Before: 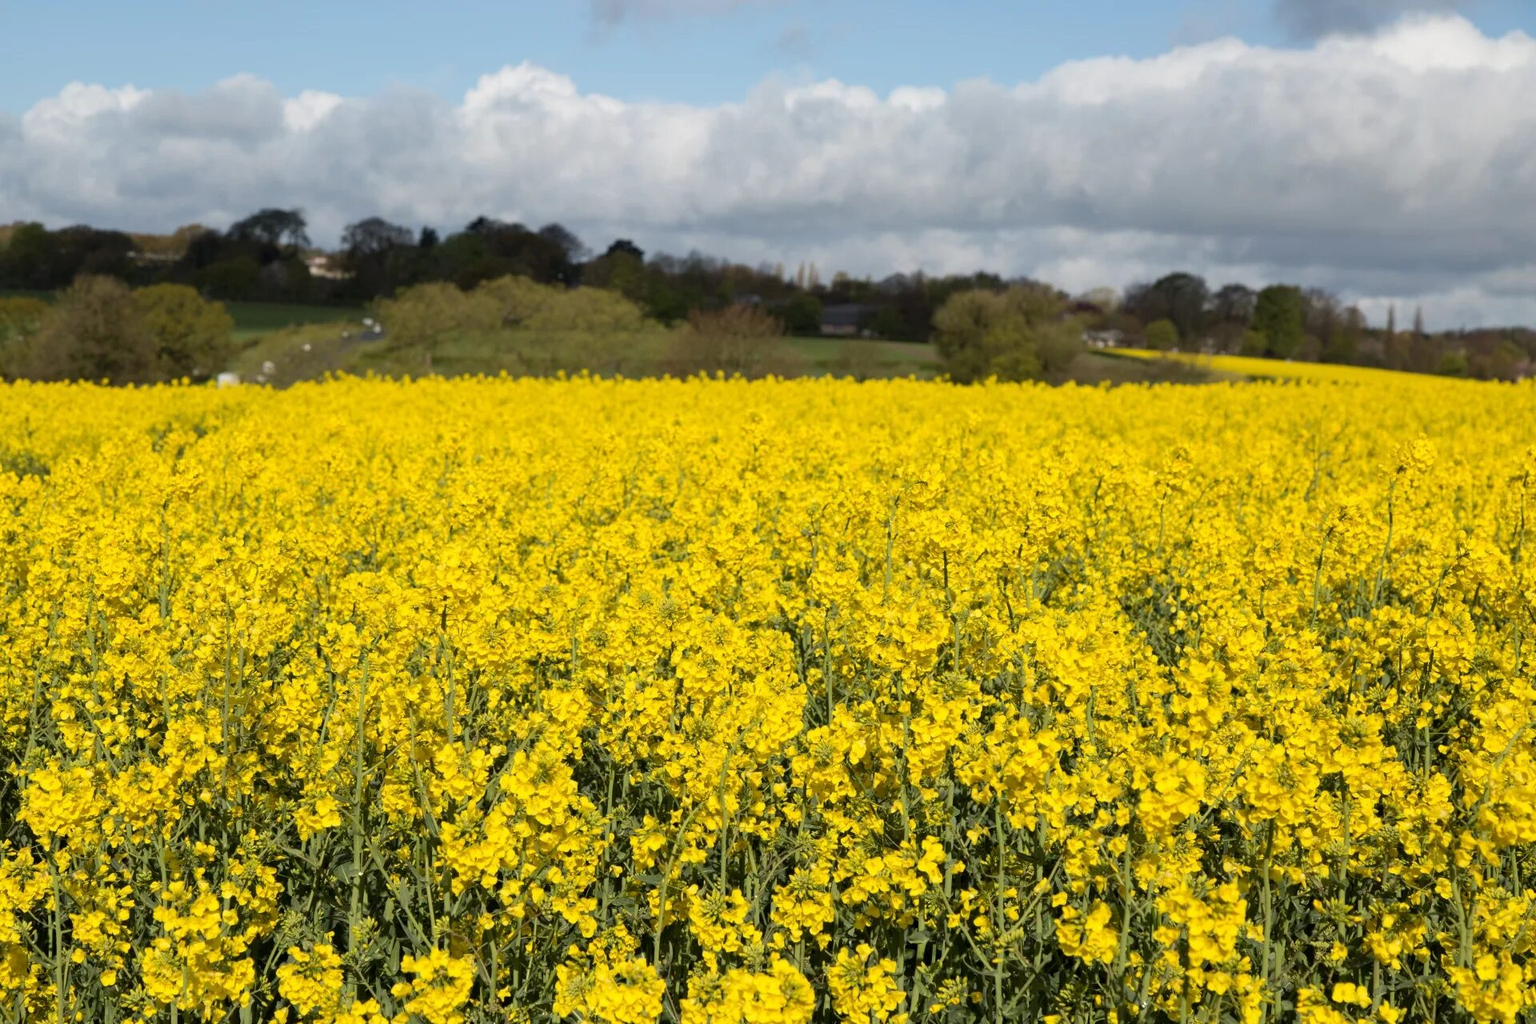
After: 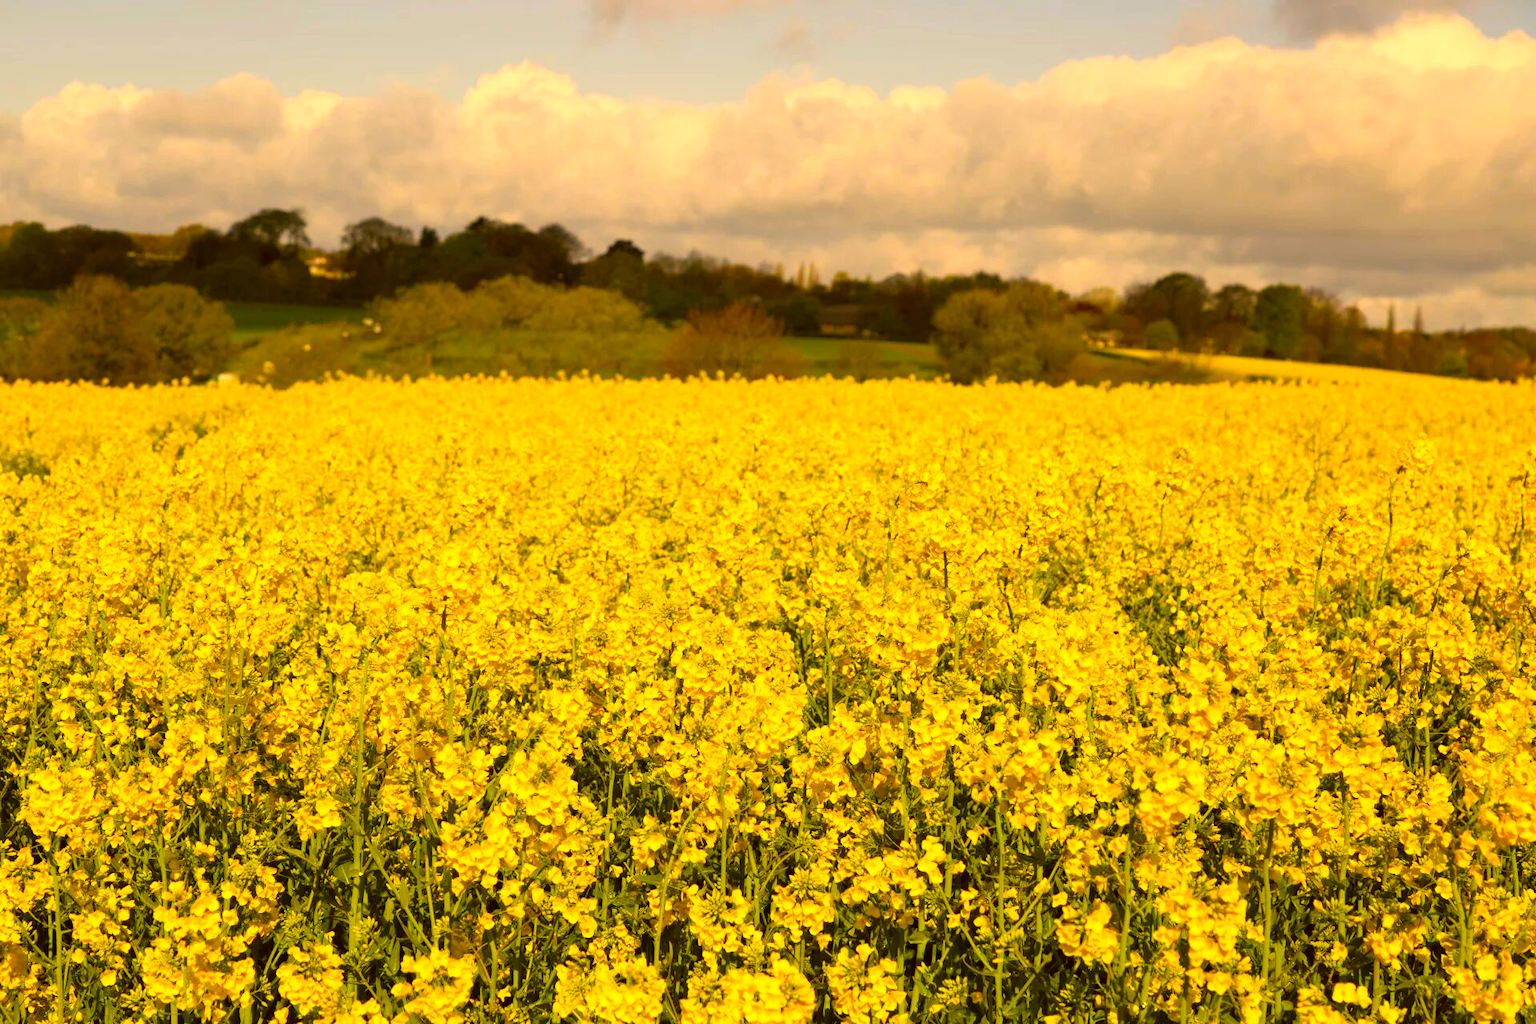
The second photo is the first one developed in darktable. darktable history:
color correction: highlights a* 11.18, highlights b* 30.77, shadows a* 2.76, shadows b* 16.76, saturation 1.75
exposure: exposure 0.365 EV, compensate exposure bias true, compensate highlight preservation false
